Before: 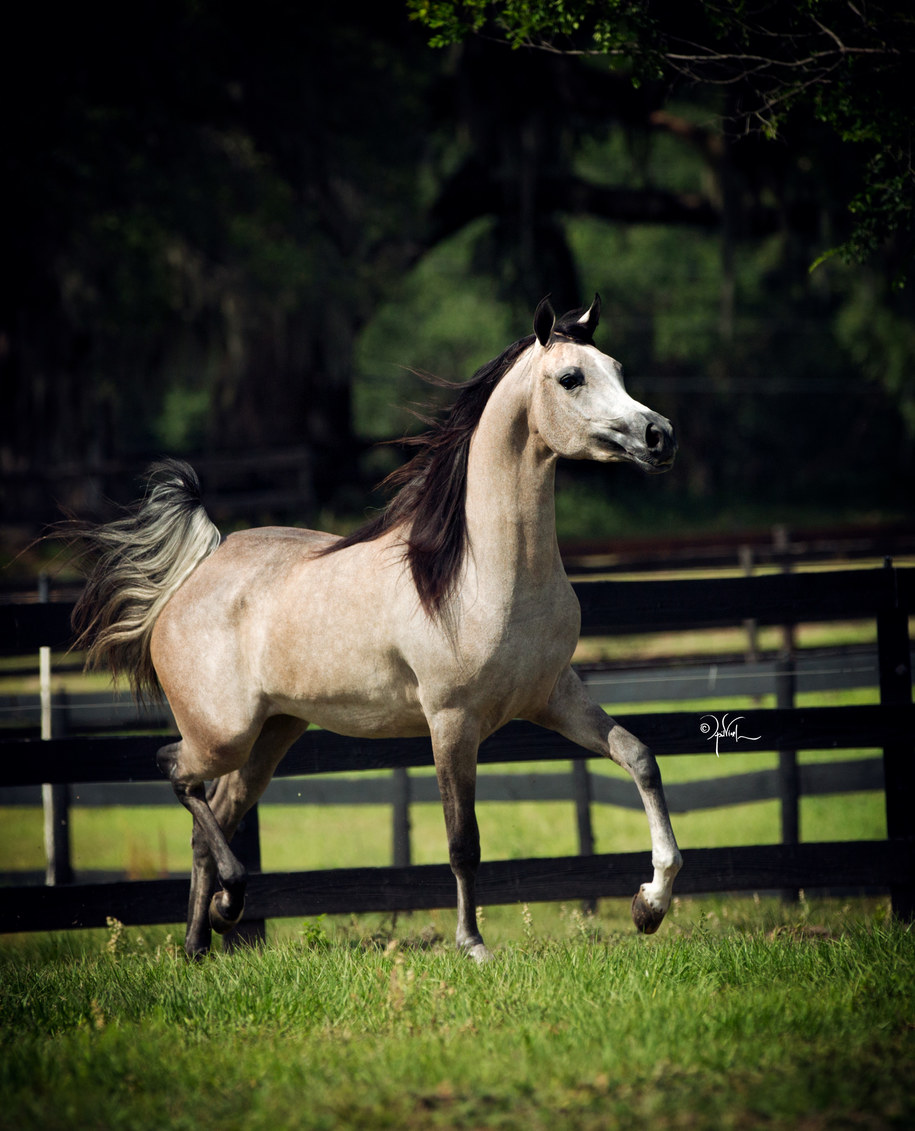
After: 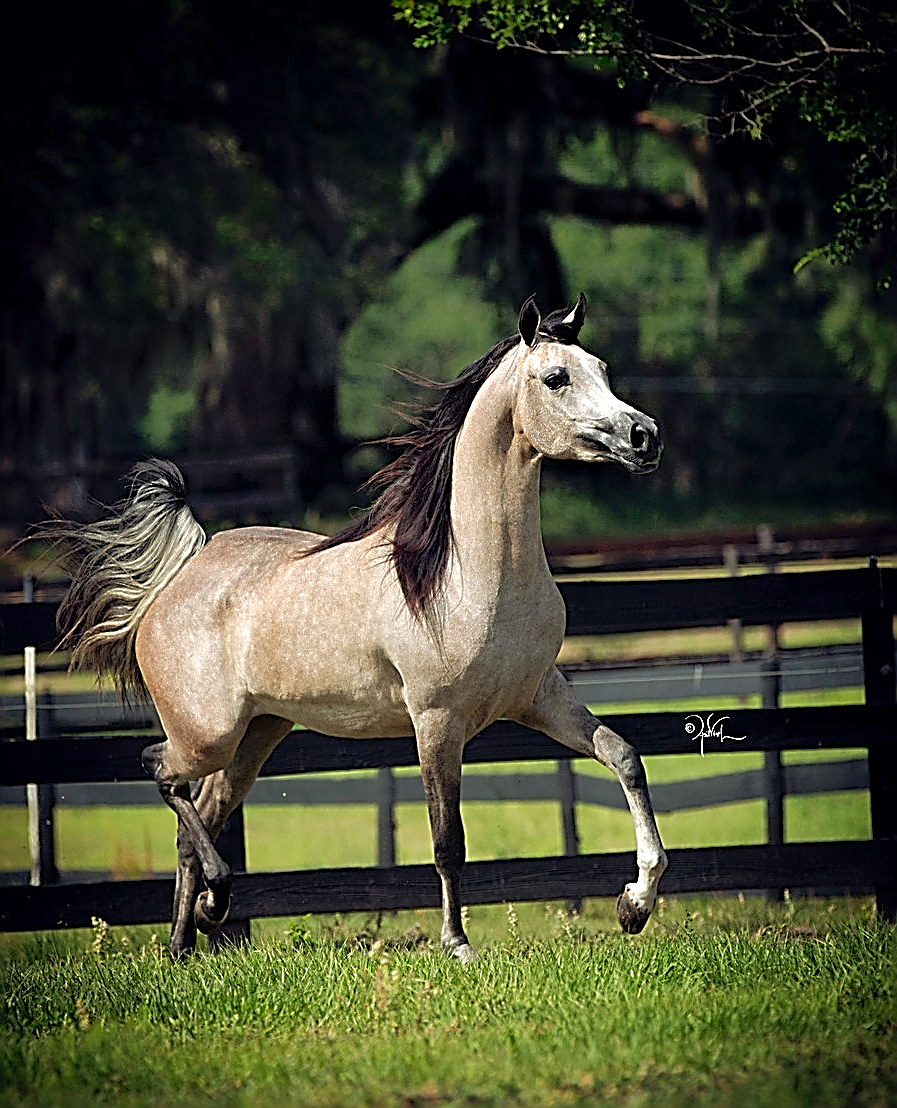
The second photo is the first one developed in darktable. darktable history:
shadows and highlights: on, module defaults
levels: mode automatic, black 0.081%, levels [0, 0.499, 1]
tone equalizer: on, module defaults
sharpen: amount 1.994
exposure: exposure 0.203 EV, compensate highlight preservation false
crop: left 1.668%, right 0.286%, bottom 2.031%
